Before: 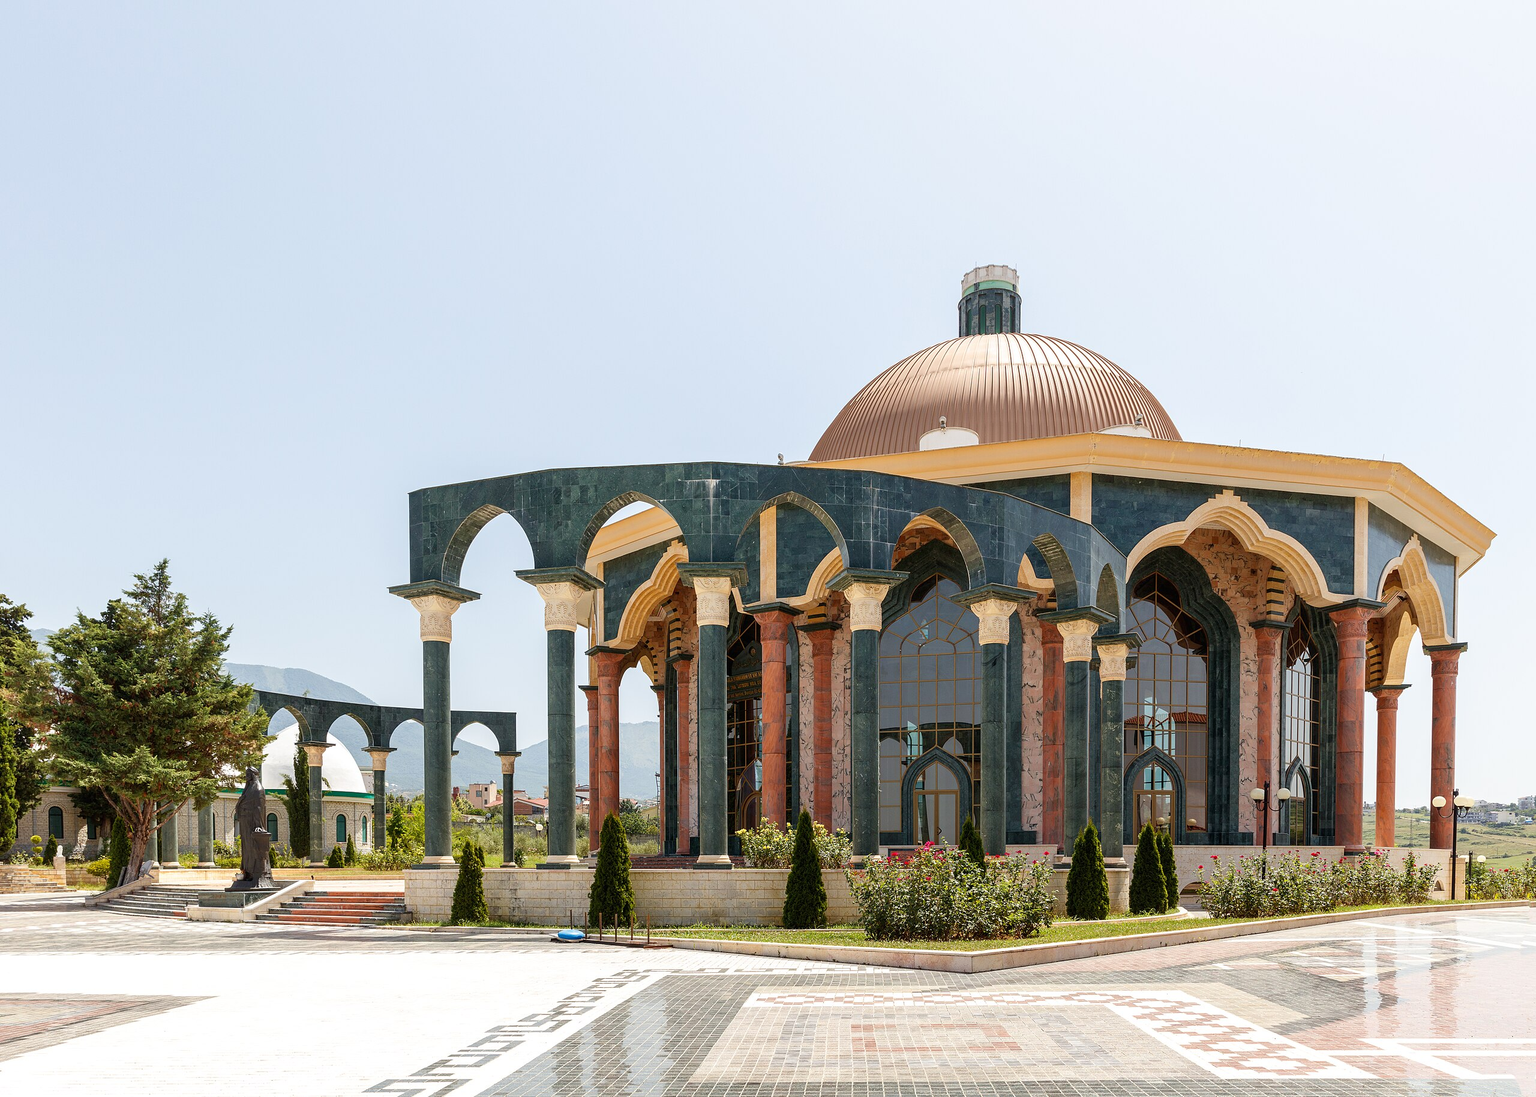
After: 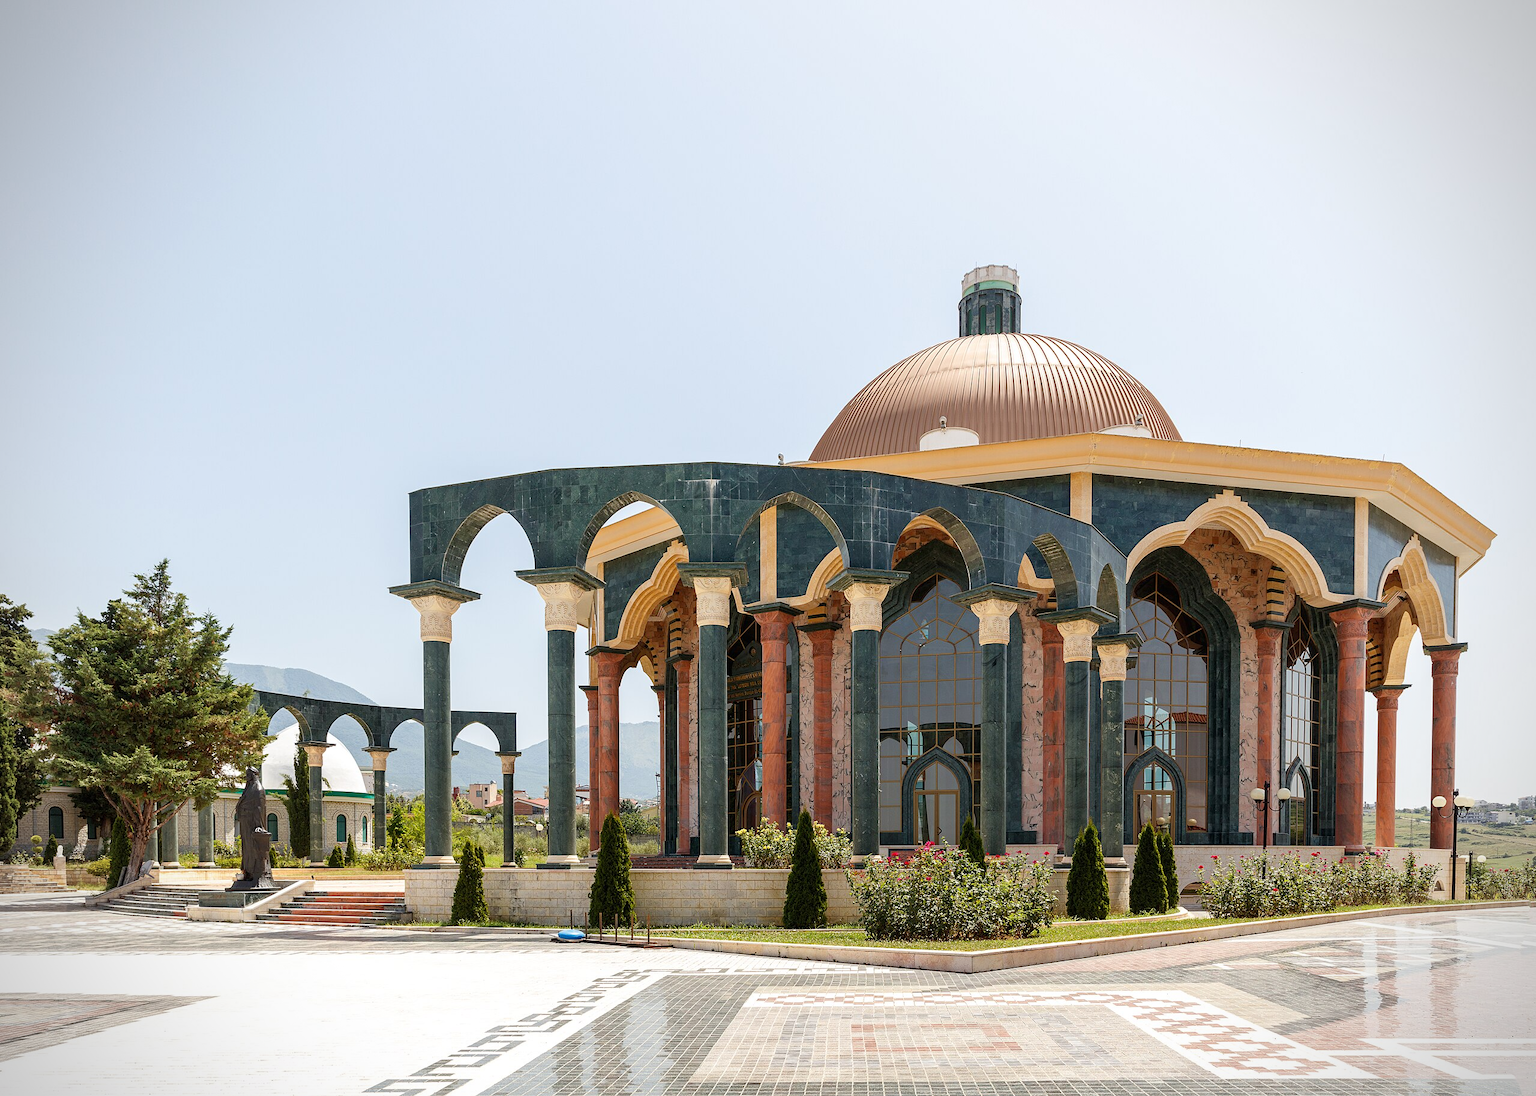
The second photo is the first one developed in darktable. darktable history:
vignetting: fall-off start 74.45%, fall-off radius 65.83%, dithering 8-bit output
